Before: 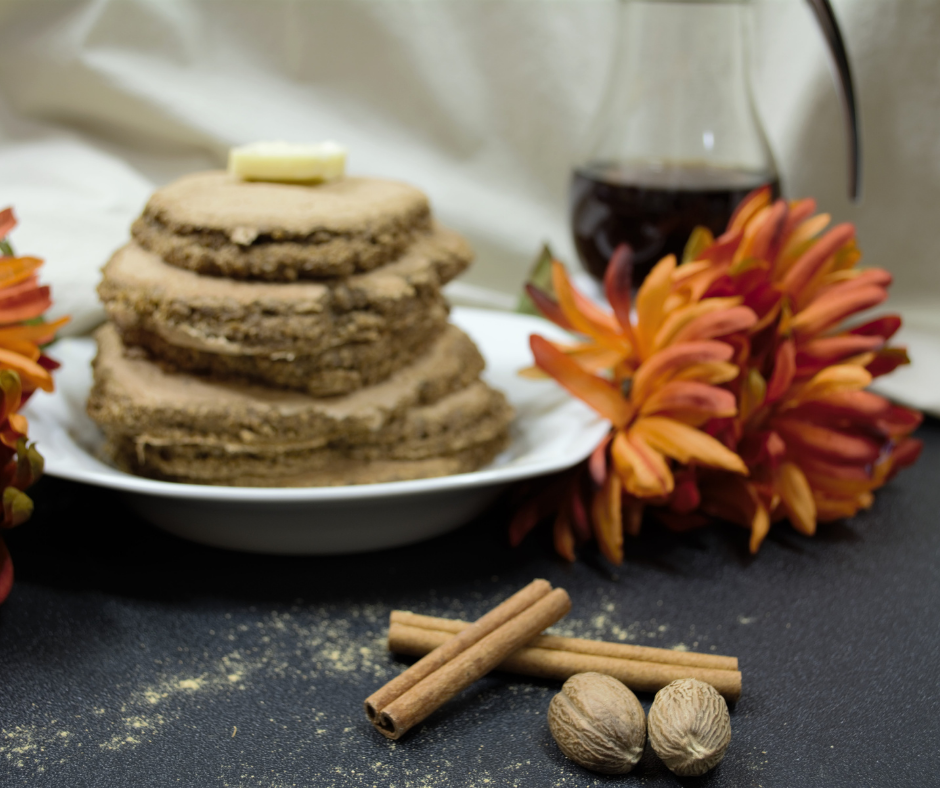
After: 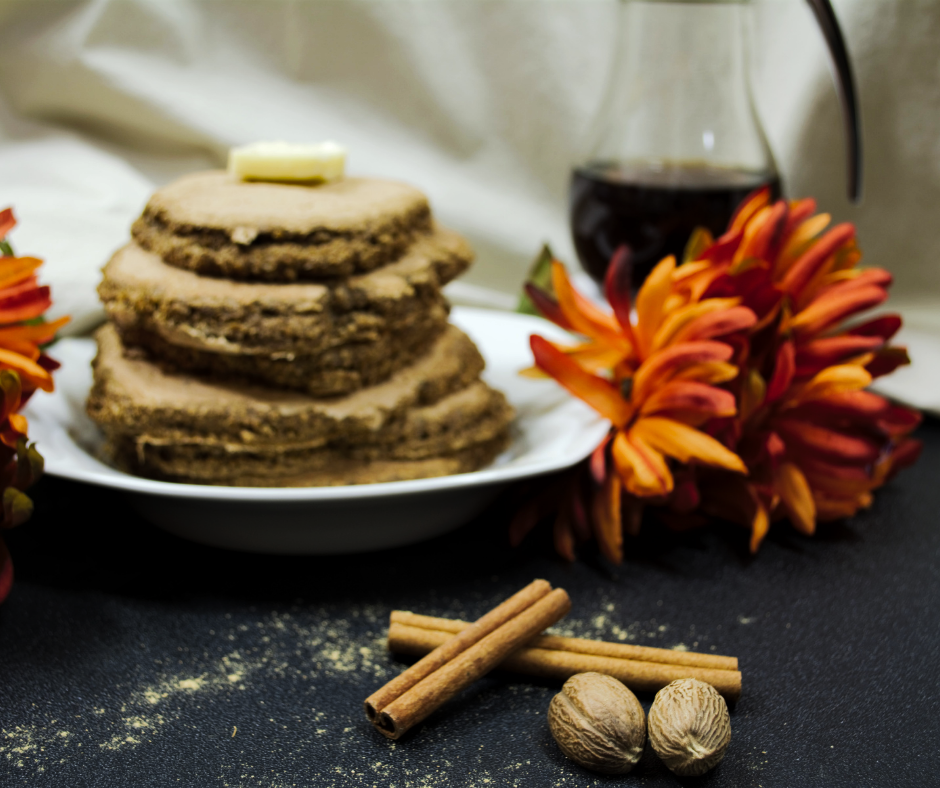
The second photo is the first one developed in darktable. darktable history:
tone curve: curves: ch0 [(0, 0) (0.003, 0.003) (0.011, 0.009) (0.025, 0.018) (0.044, 0.028) (0.069, 0.038) (0.1, 0.049) (0.136, 0.062) (0.177, 0.089) (0.224, 0.123) (0.277, 0.165) (0.335, 0.223) (0.399, 0.293) (0.468, 0.385) (0.543, 0.497) (0.623, 0.613) (0.709, 0.716) (0.801, 0.802) (0.898, 0.887) (1, 1)], preserve colors none
local contrast: mode bilateral grid, contrast 20, coarseness 49, detail 119%, midtone range 0.2
